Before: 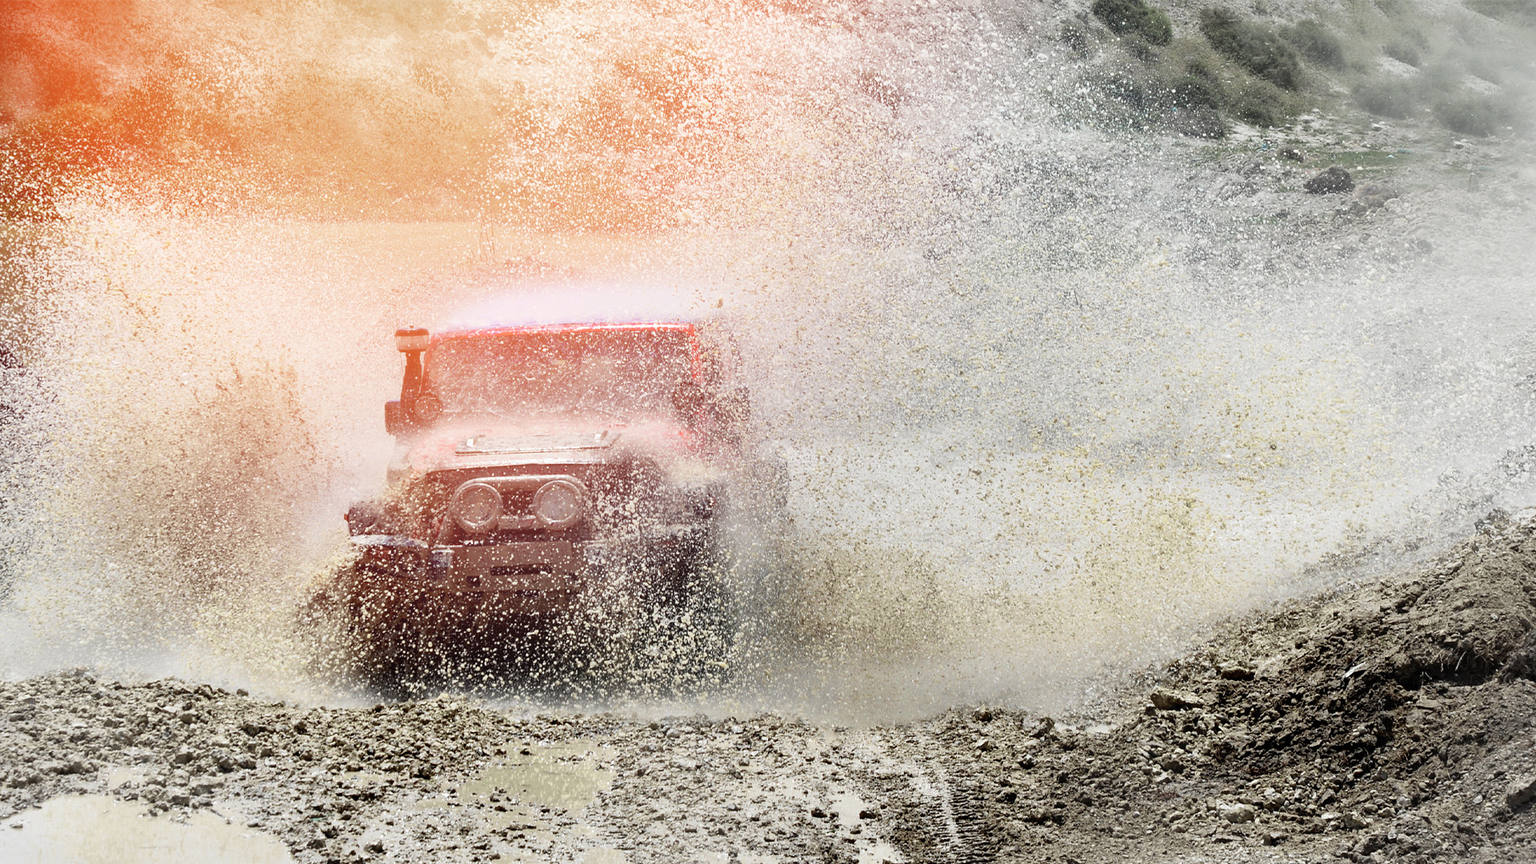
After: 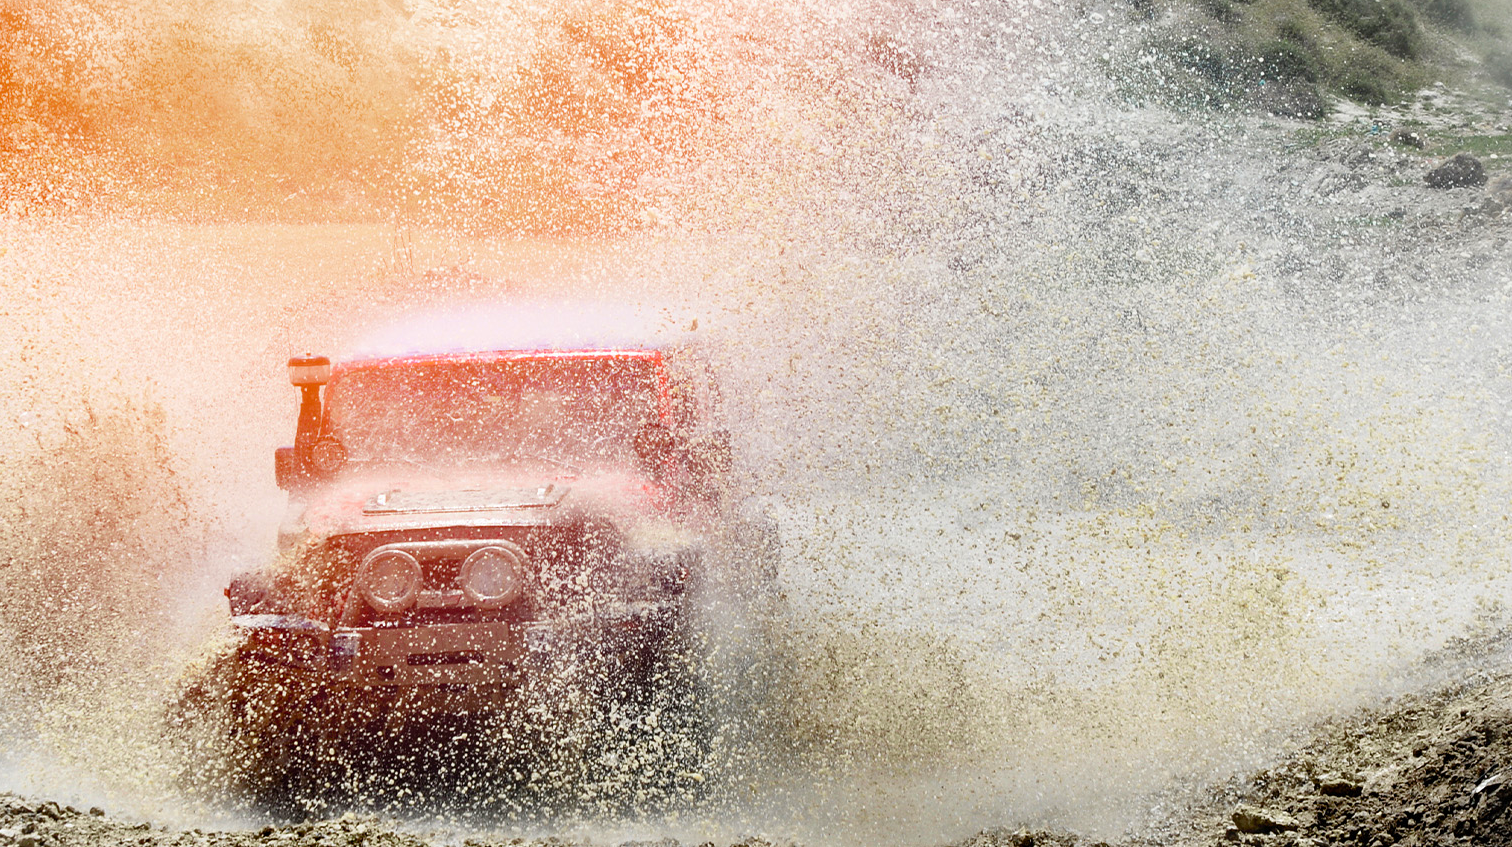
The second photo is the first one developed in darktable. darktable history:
color balance rgb: perceptual saturation grading › global saturation 20%, perceptual saturation grading › highlights -24.948%, perceptual saturation grading › shadows 24.542%, global vibrance 30.936%
crop and rotate: left 10.735%, top 5.065%, right 10.483%, bottom 16.445%
